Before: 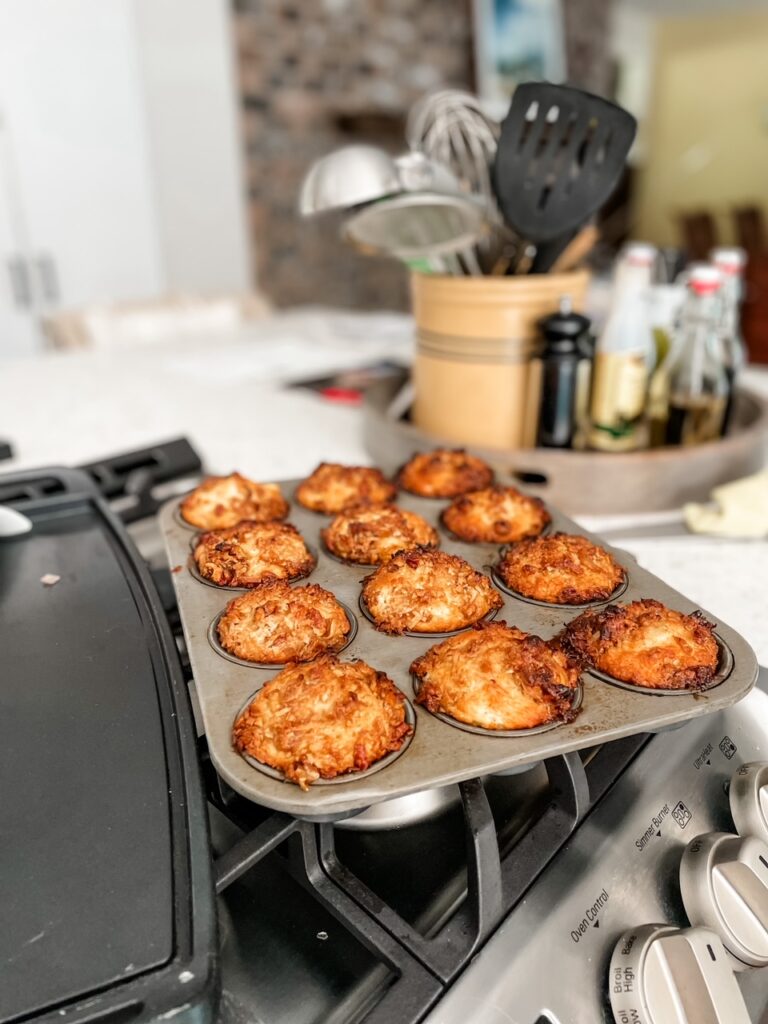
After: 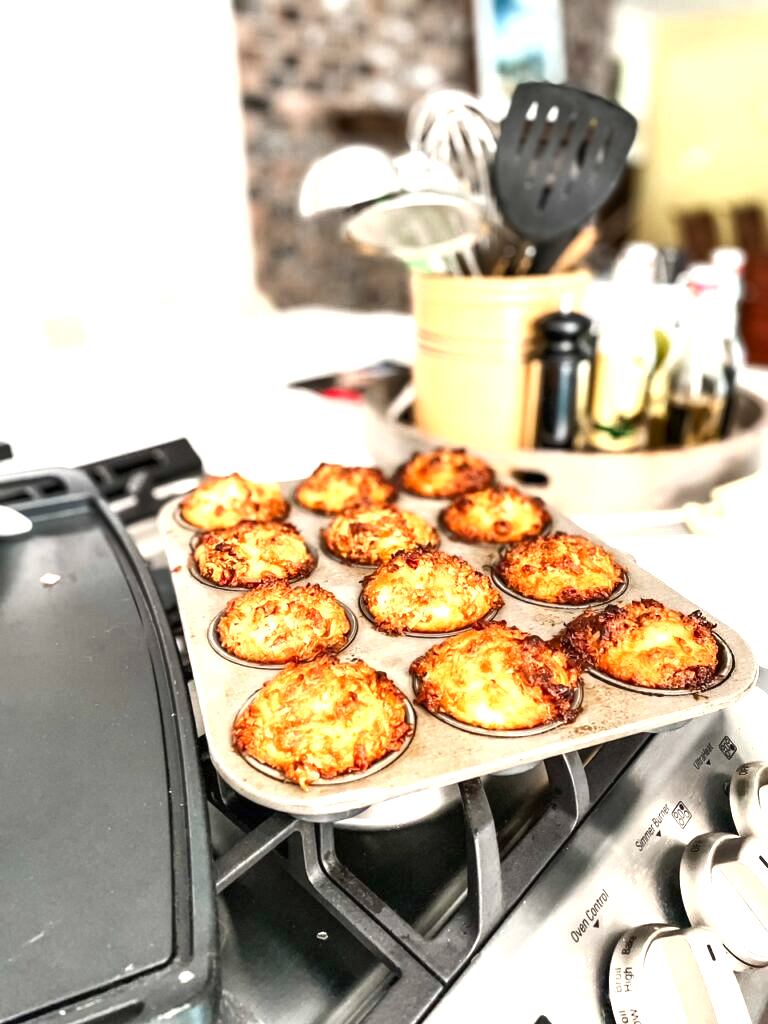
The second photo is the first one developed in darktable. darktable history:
shadows and highlights: shadows -88.03, highlights -35.45, shadows color adjustment 99.15%, highlights color adjustment 0%, soften with gaussian
exposure: black level correction 0, exposure 1.5 EV, compensate highlight preservation false
